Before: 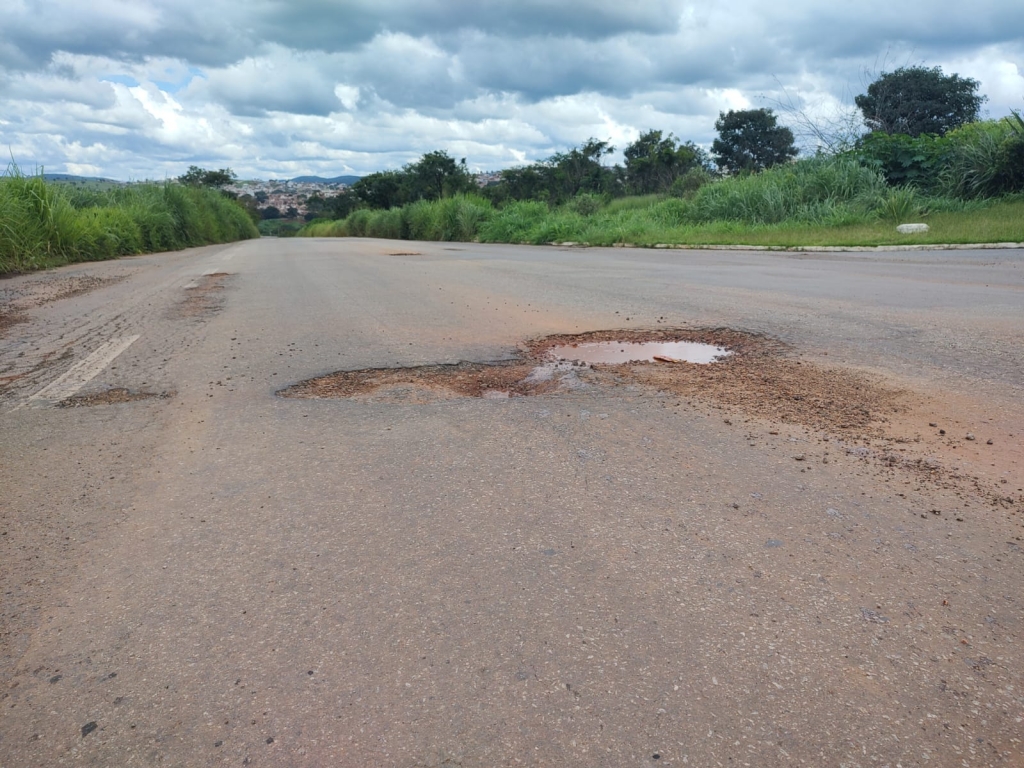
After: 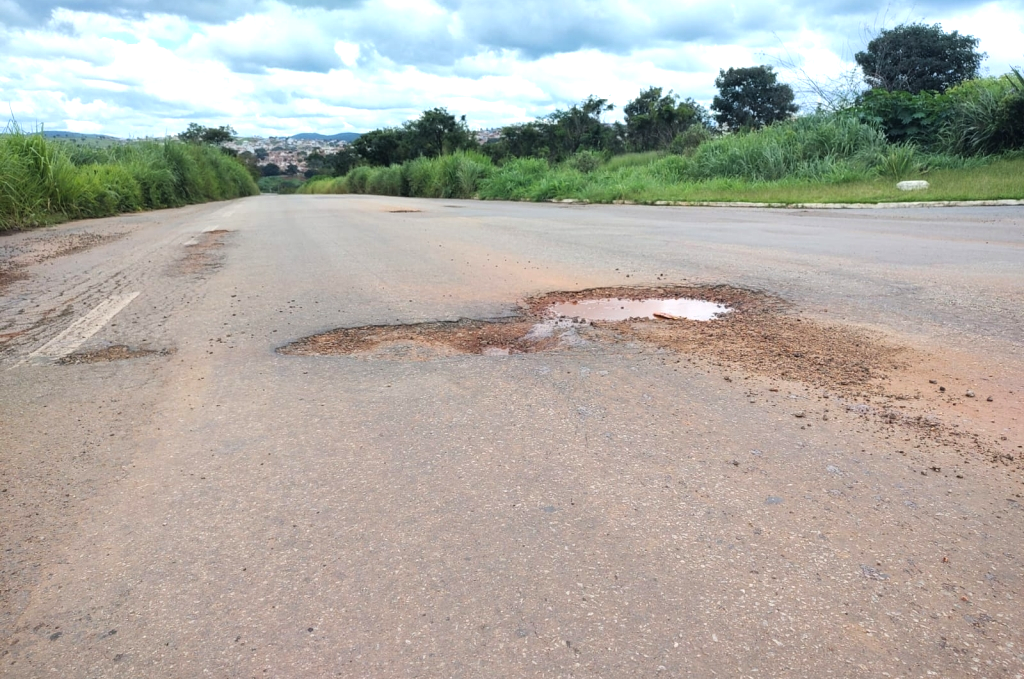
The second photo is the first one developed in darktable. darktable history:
crop and rotate: top 5.608%, bottom 5.855%
tone equalizer: -8 EV -0.735 EV, -7 EV -0.682 EV, -6 EV -0.568 EV, -5 EV -0.391 EV, -3 EV 0.398 EV, -2 EV 0.6 EV, -1 EV 0.69 EV, +0 EV 0.744 EV, mask exposure compensation -0.508 EV
